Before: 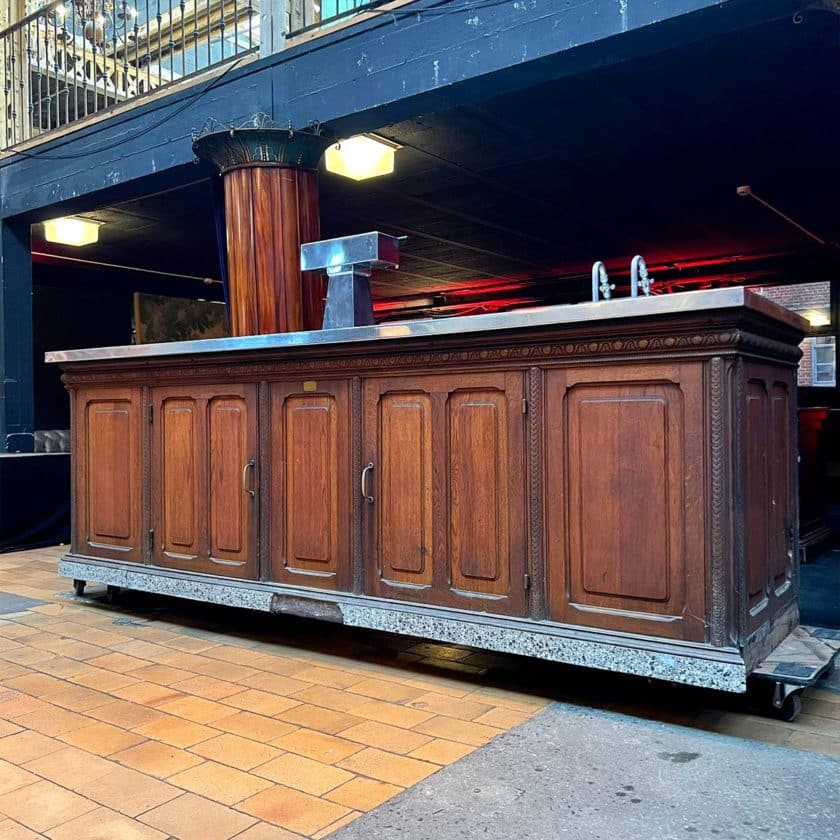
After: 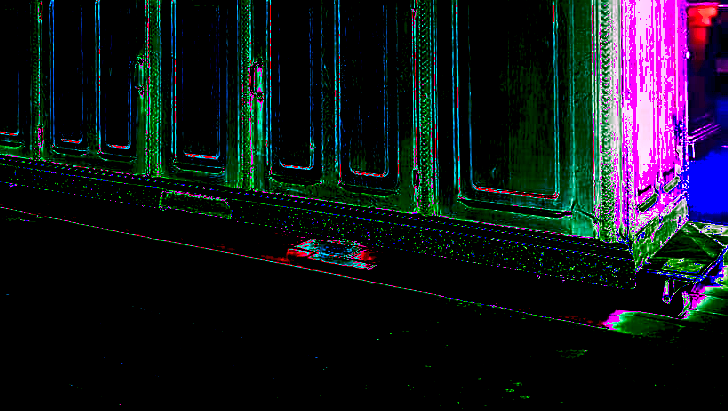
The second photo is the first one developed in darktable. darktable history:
color balance rgb: shadows lift › hue 87.51°, highlights gain › chroma 1.62%, highlights gain › hue 55.1°, global offset › chroma 0.1%, global offset › hue 253.66°, linear chroma grading › global chroma 0.5%
shadows and highlights: soften with gaussian
crop and rotate: left 13.306%, top 48.129%, bottom 2.928%
white balance: red 8, blue 8
sharpen: on, module defaults
